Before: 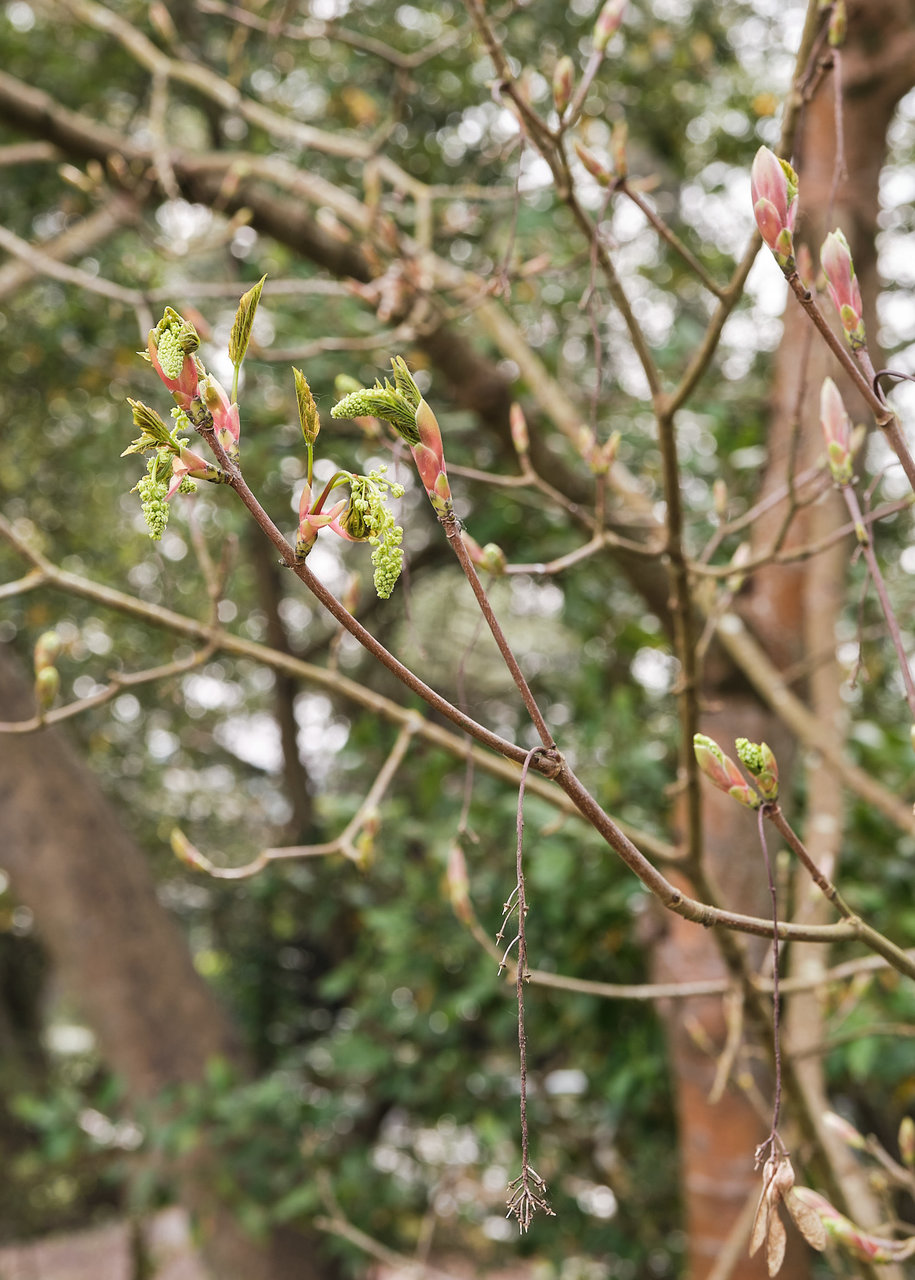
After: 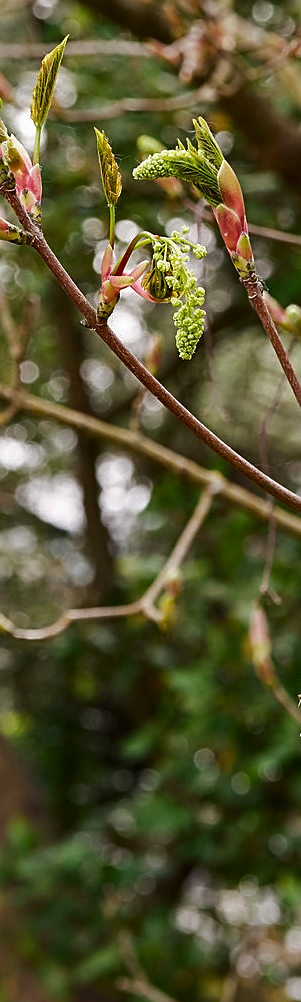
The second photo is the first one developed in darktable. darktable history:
sharpen: on, module defaults
crop and rotate: left 21.709%, top 18.706%, right 45.358%, bottom 3.005%
contrast brightness saturation: brightness -0.246, saturation 0.202
